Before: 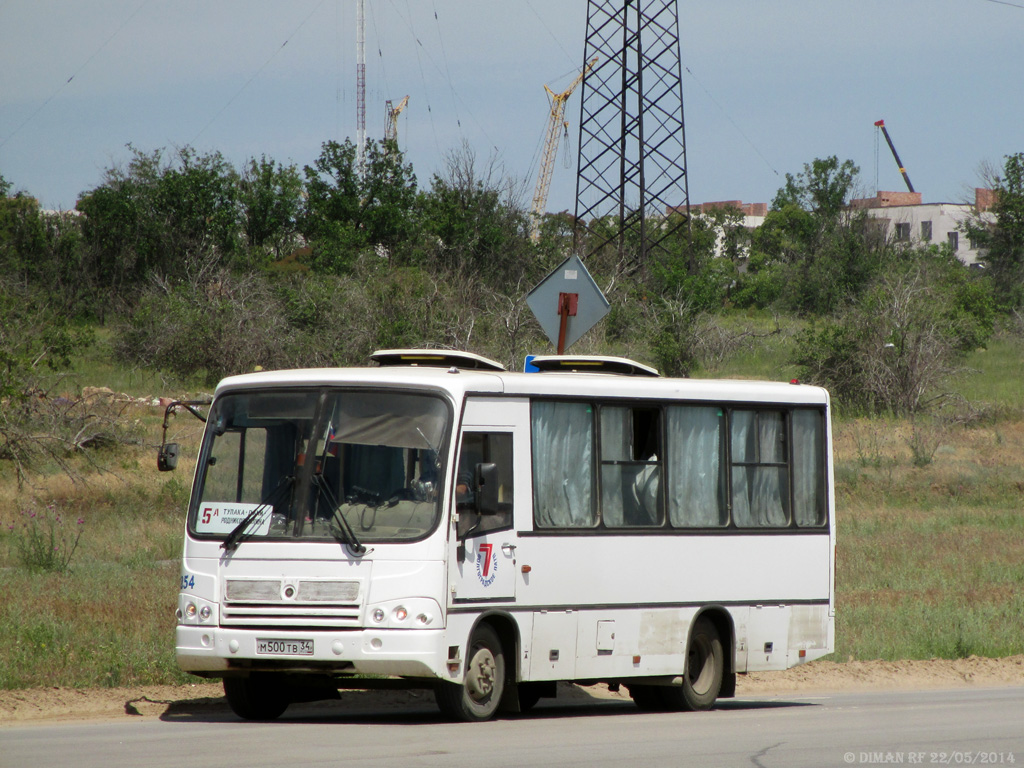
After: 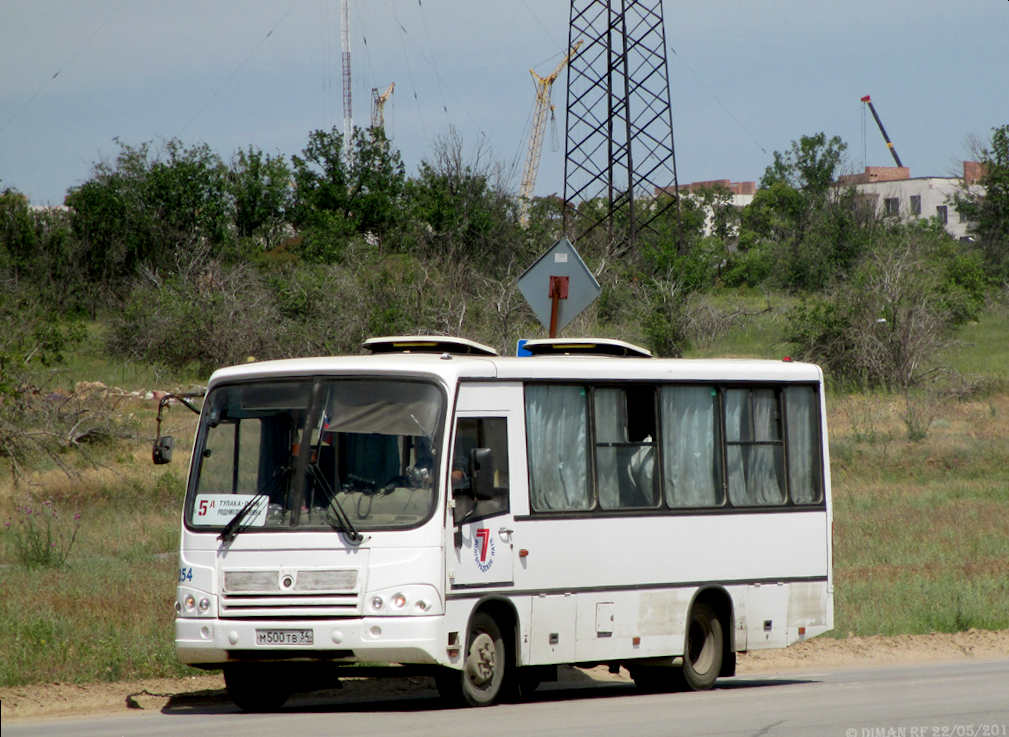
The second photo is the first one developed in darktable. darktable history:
rotate and perspective: rotation -1.42°, crop left 0.016, crop right 0.984, crop top 0.035, crop bottom 0.965
exposure: black level correction 0.007, compensate highlight preservation false
